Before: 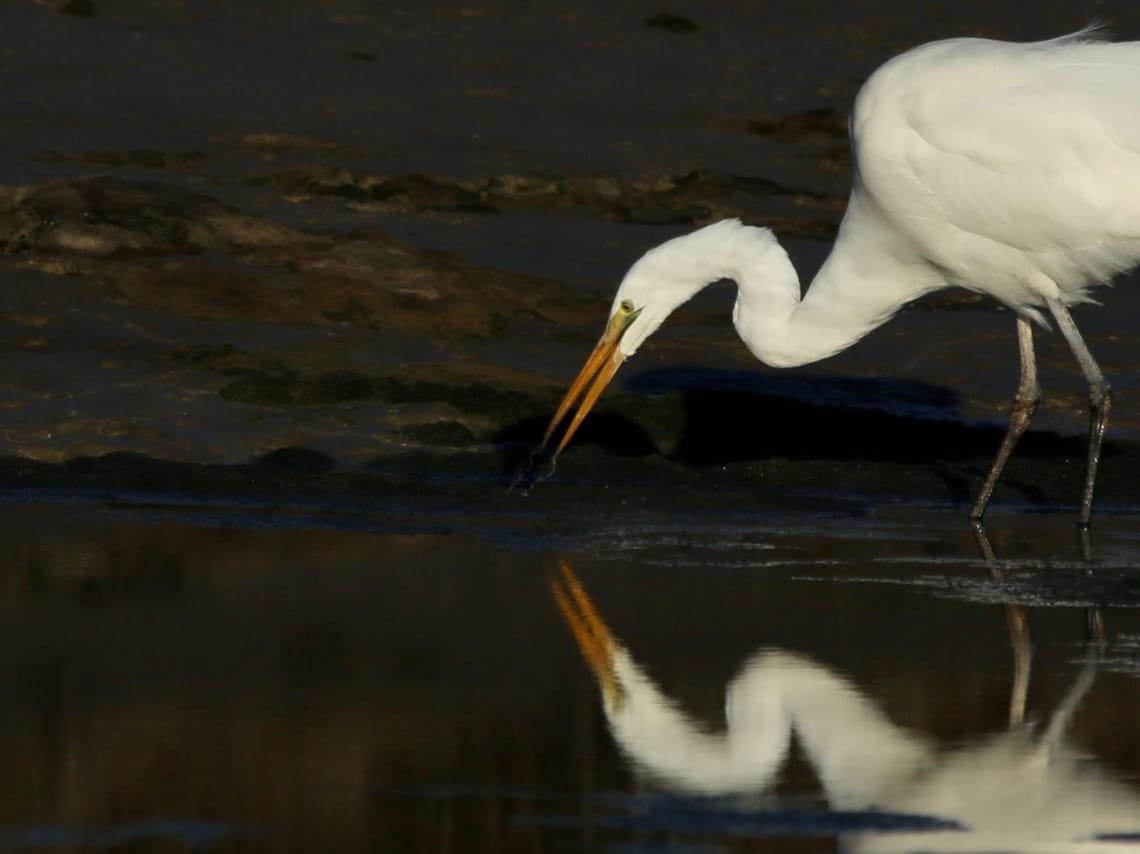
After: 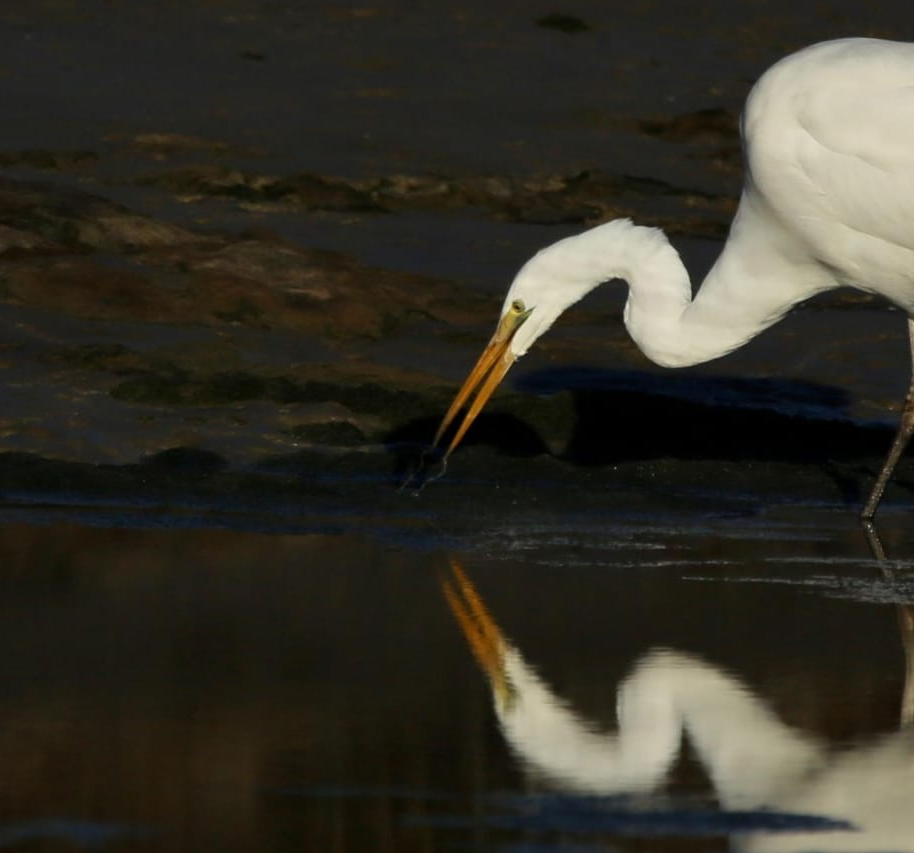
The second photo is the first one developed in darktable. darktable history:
crop and rotate: left 9.572%, right 10.177%
